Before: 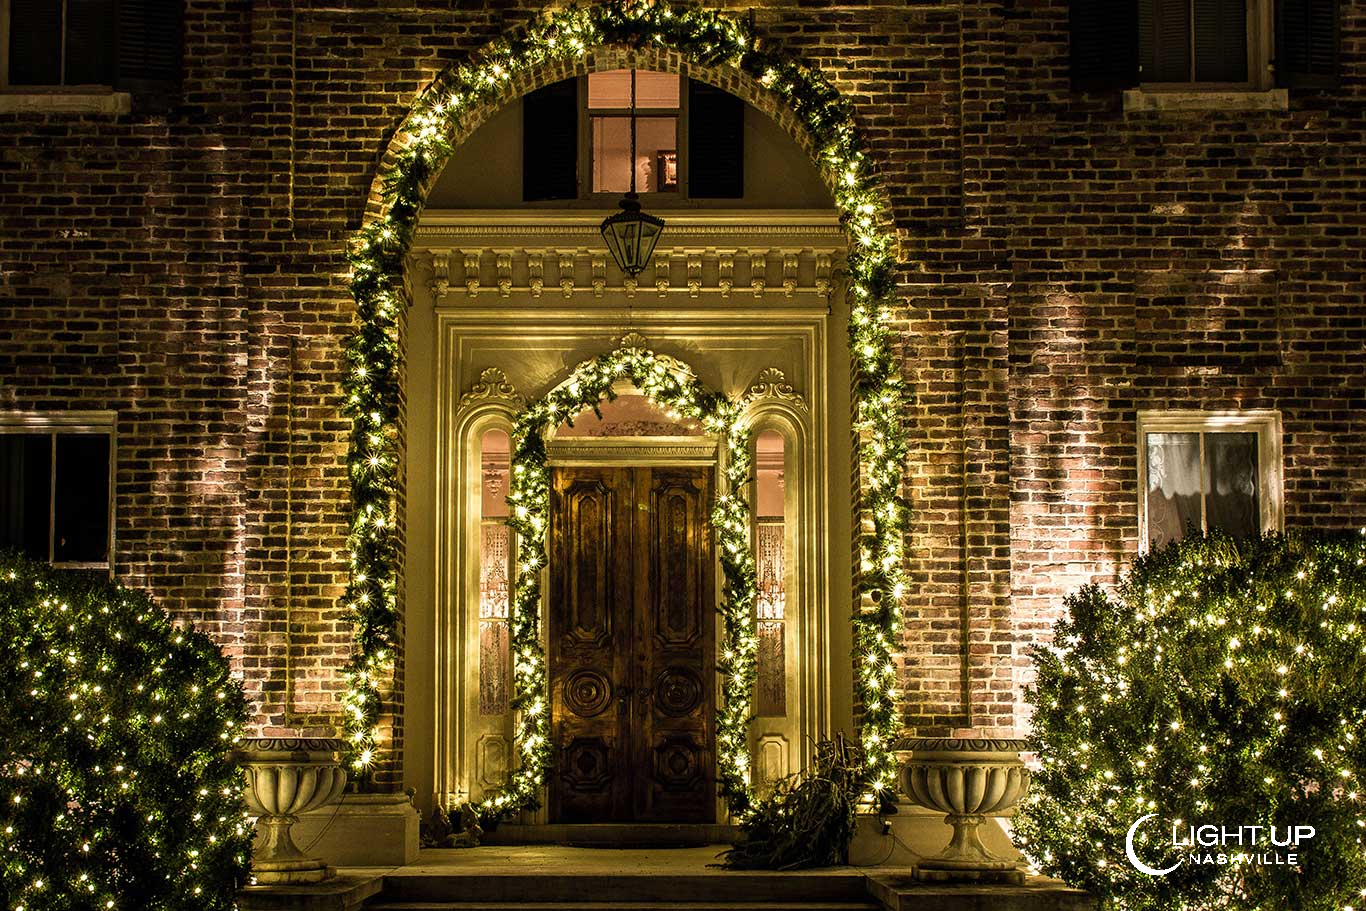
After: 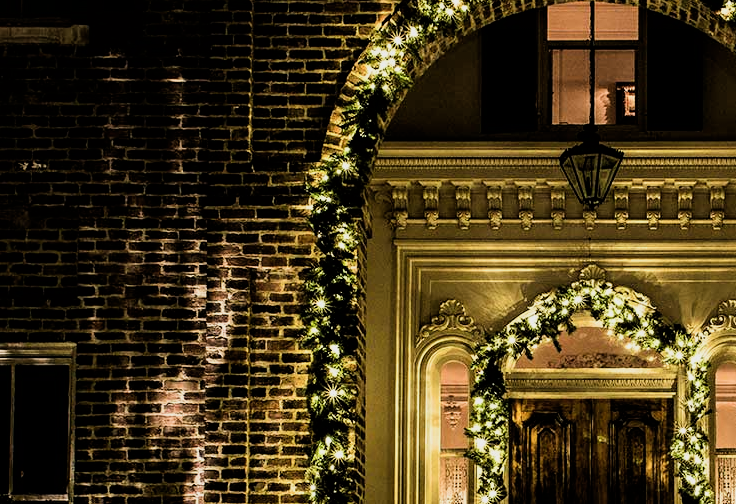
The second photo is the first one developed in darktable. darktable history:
filmic rgb: black relative exposure -5.02 EV, white relative exposure 3.54 EV, hardness 3.17, contrast 1.398, highlights saturation mix -49.49%
crop and rotate: left 3.039%, top 7.56%, right 43.042%, bottom 37.058%
